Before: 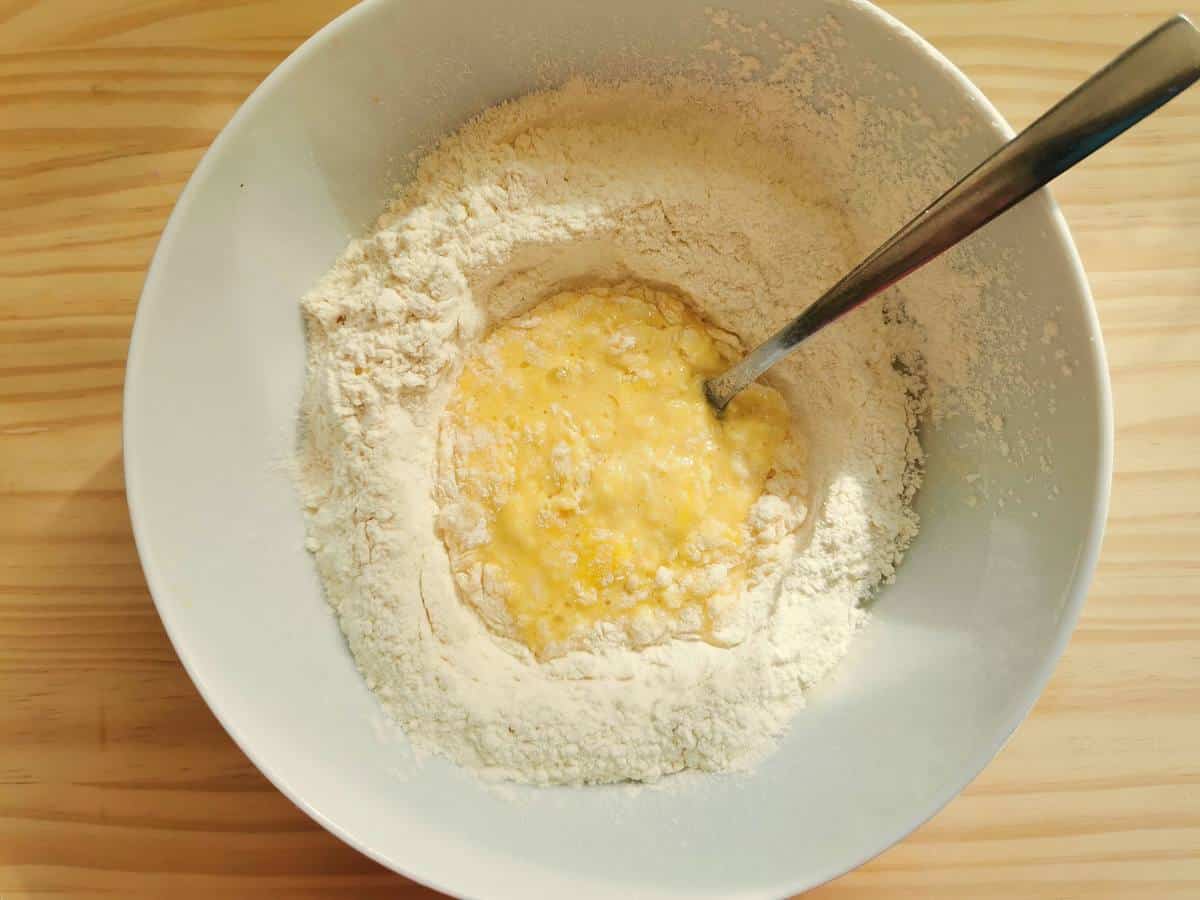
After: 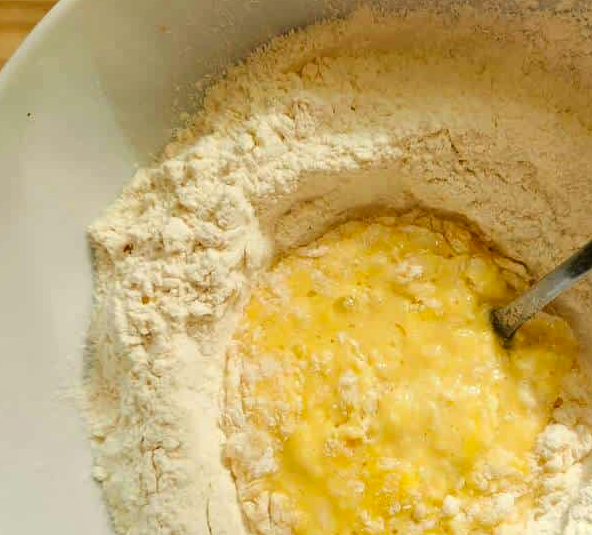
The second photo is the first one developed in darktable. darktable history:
crop: left 17.766%, top 7.923%, right 32.822%, bottom 32.584%
tone equalizer: on, module defaults
contrast brightness saturation: contrast 0.118, brightness -0.115, saturation 0.198
levels: levels [0.026, 0.507, 0.987]
